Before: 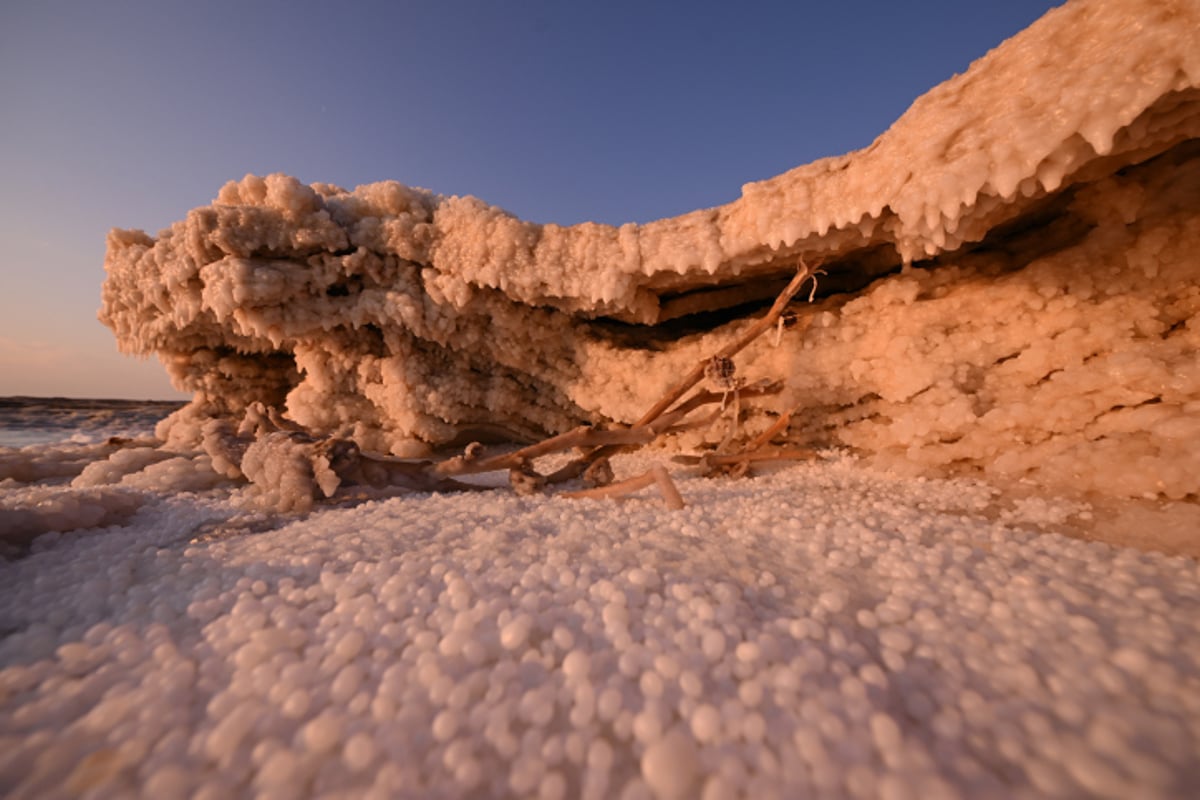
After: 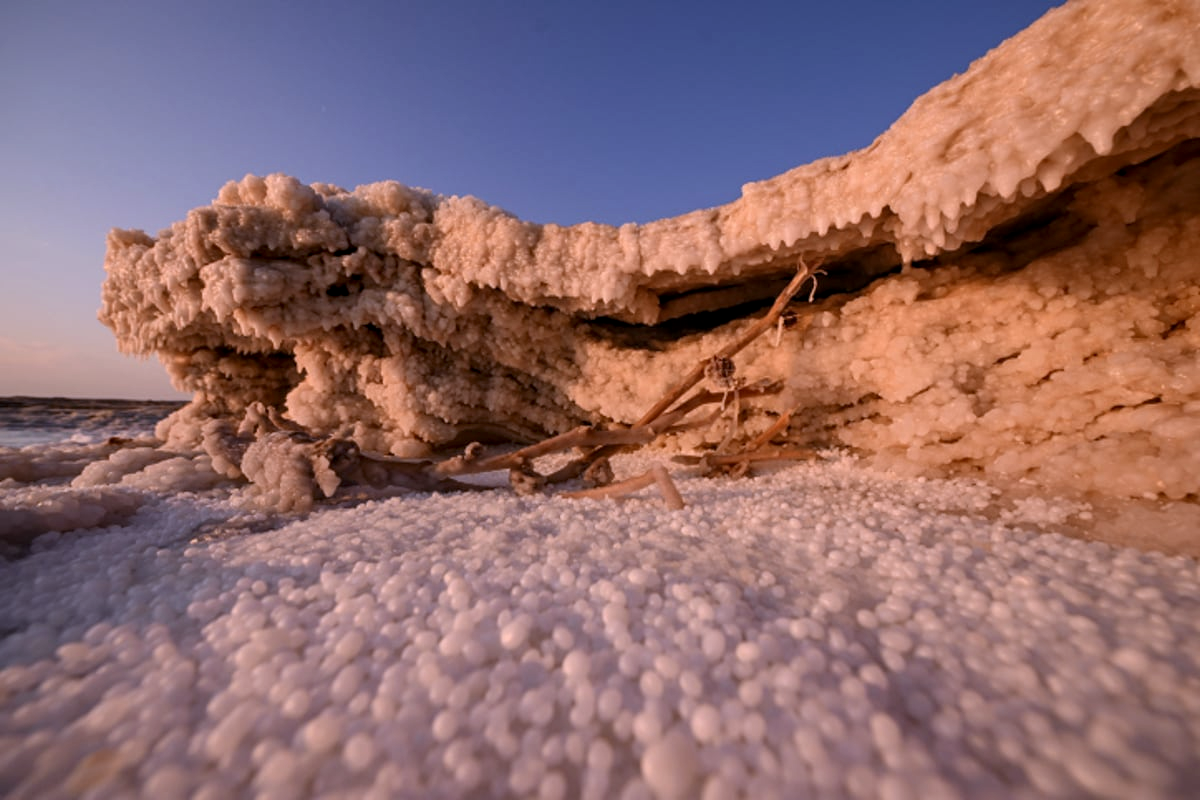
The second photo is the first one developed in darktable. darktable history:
white balance: red 0.967, blue 1.119, emerald 0.756
local contrast: on, module defaults
